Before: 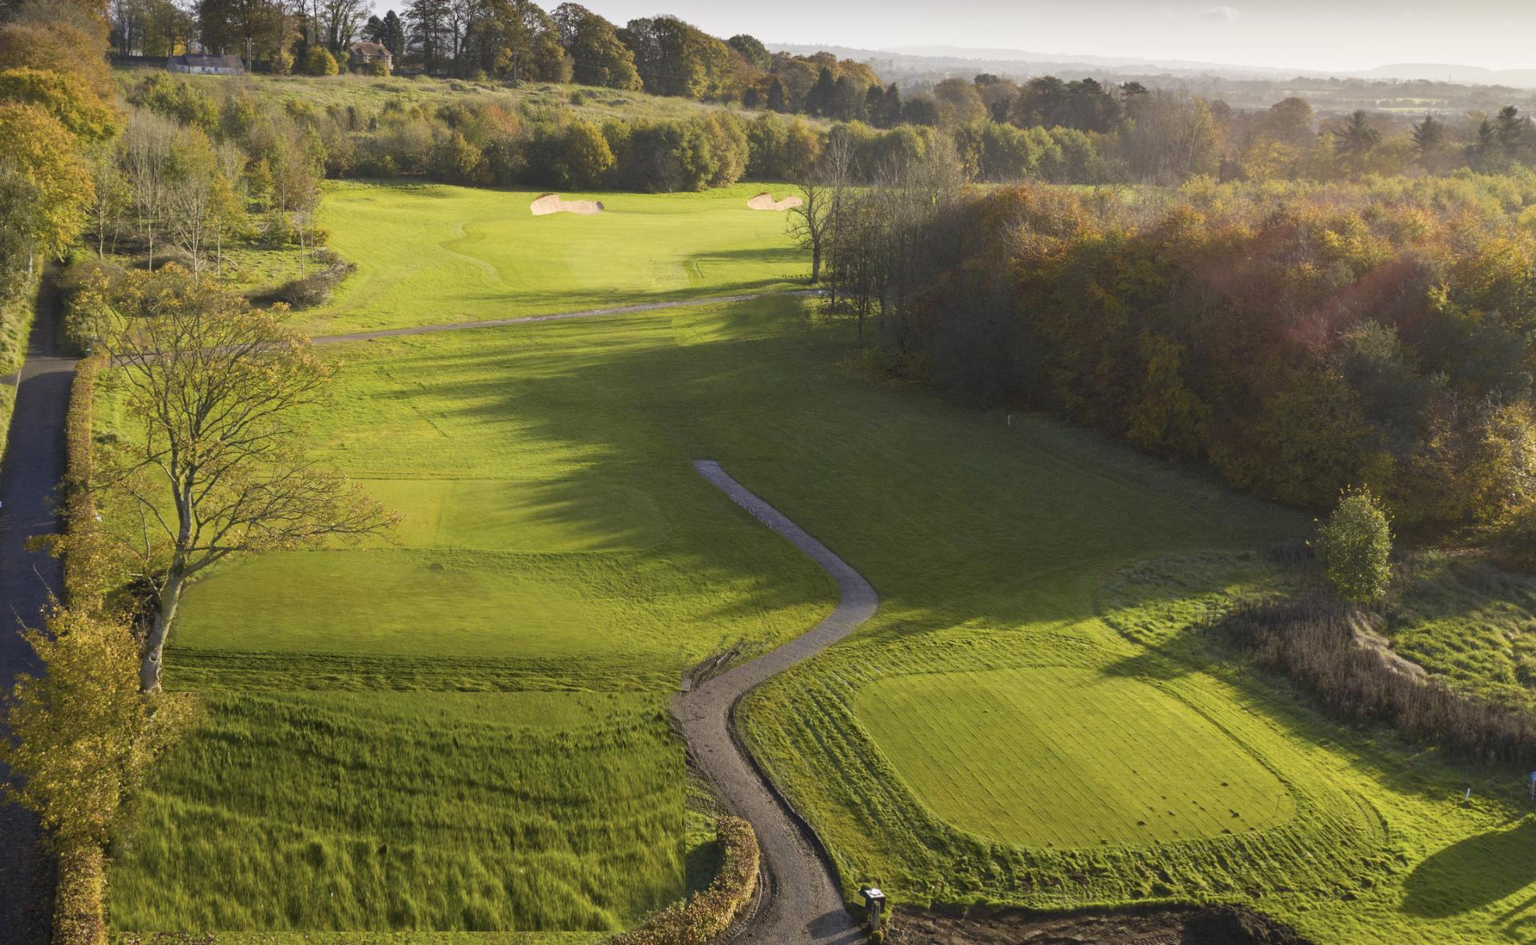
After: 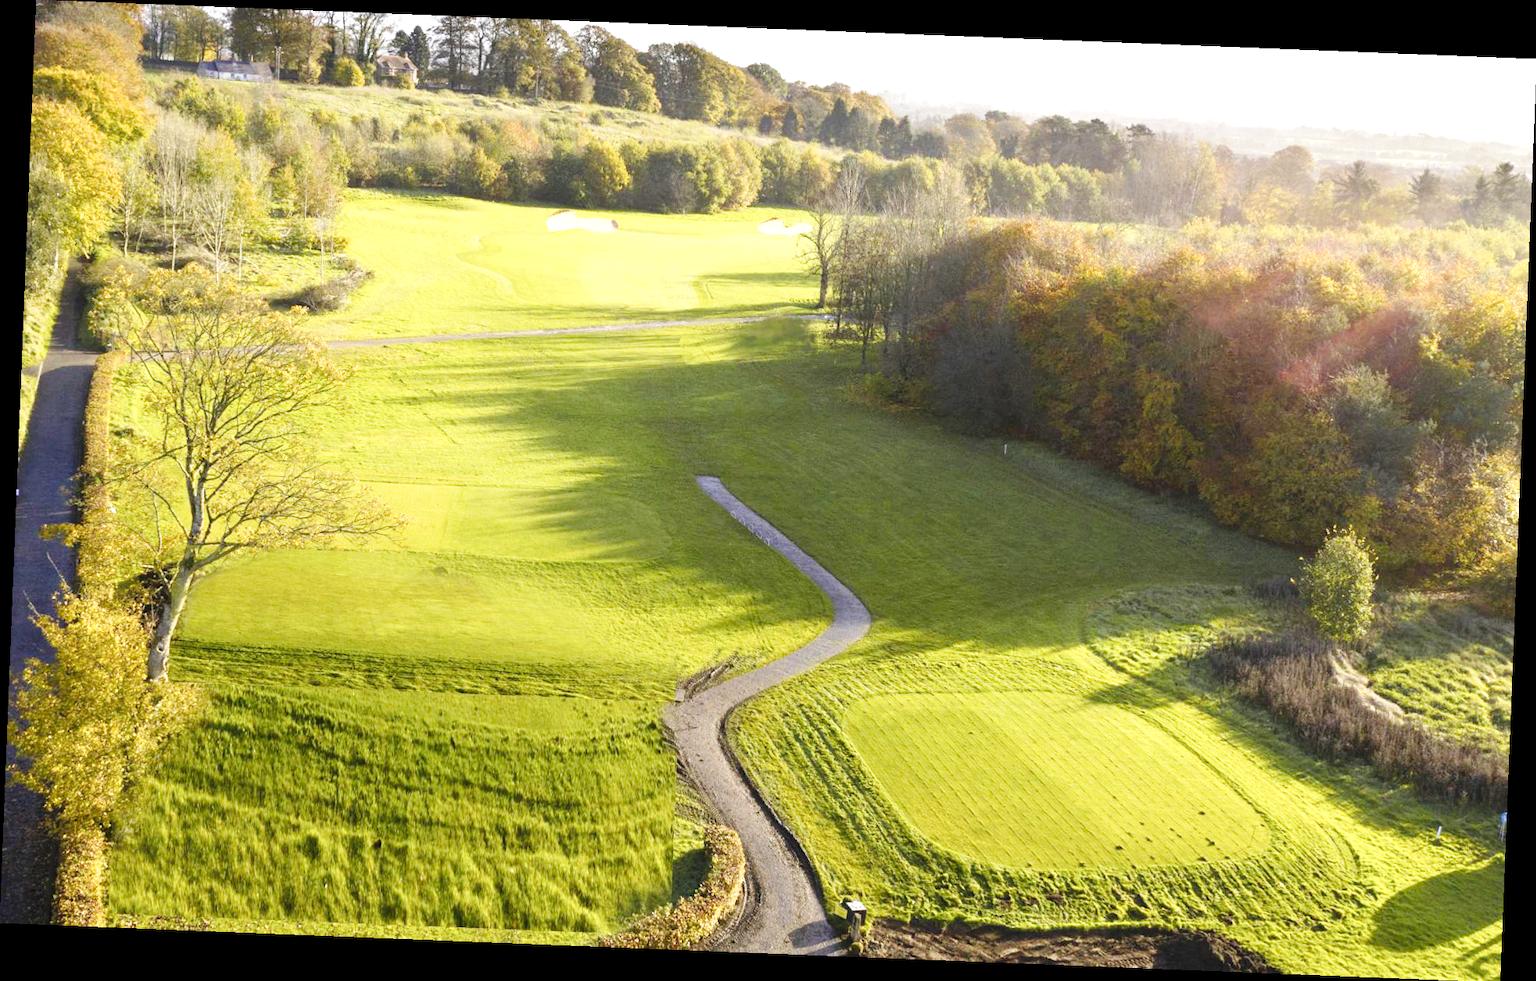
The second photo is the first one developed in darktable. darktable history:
base curve: curves: ch0 [(0, 0) (0.036, 0.025) (0.121, 0.166) (0.206, 0.329) (0.605, 0.79) (1, 1)], preserve colors none
rotate and perspective: rotation 2.27°, automatic cropping off
exposure: exposure 0.943 EV, compensate highlight preservation false
